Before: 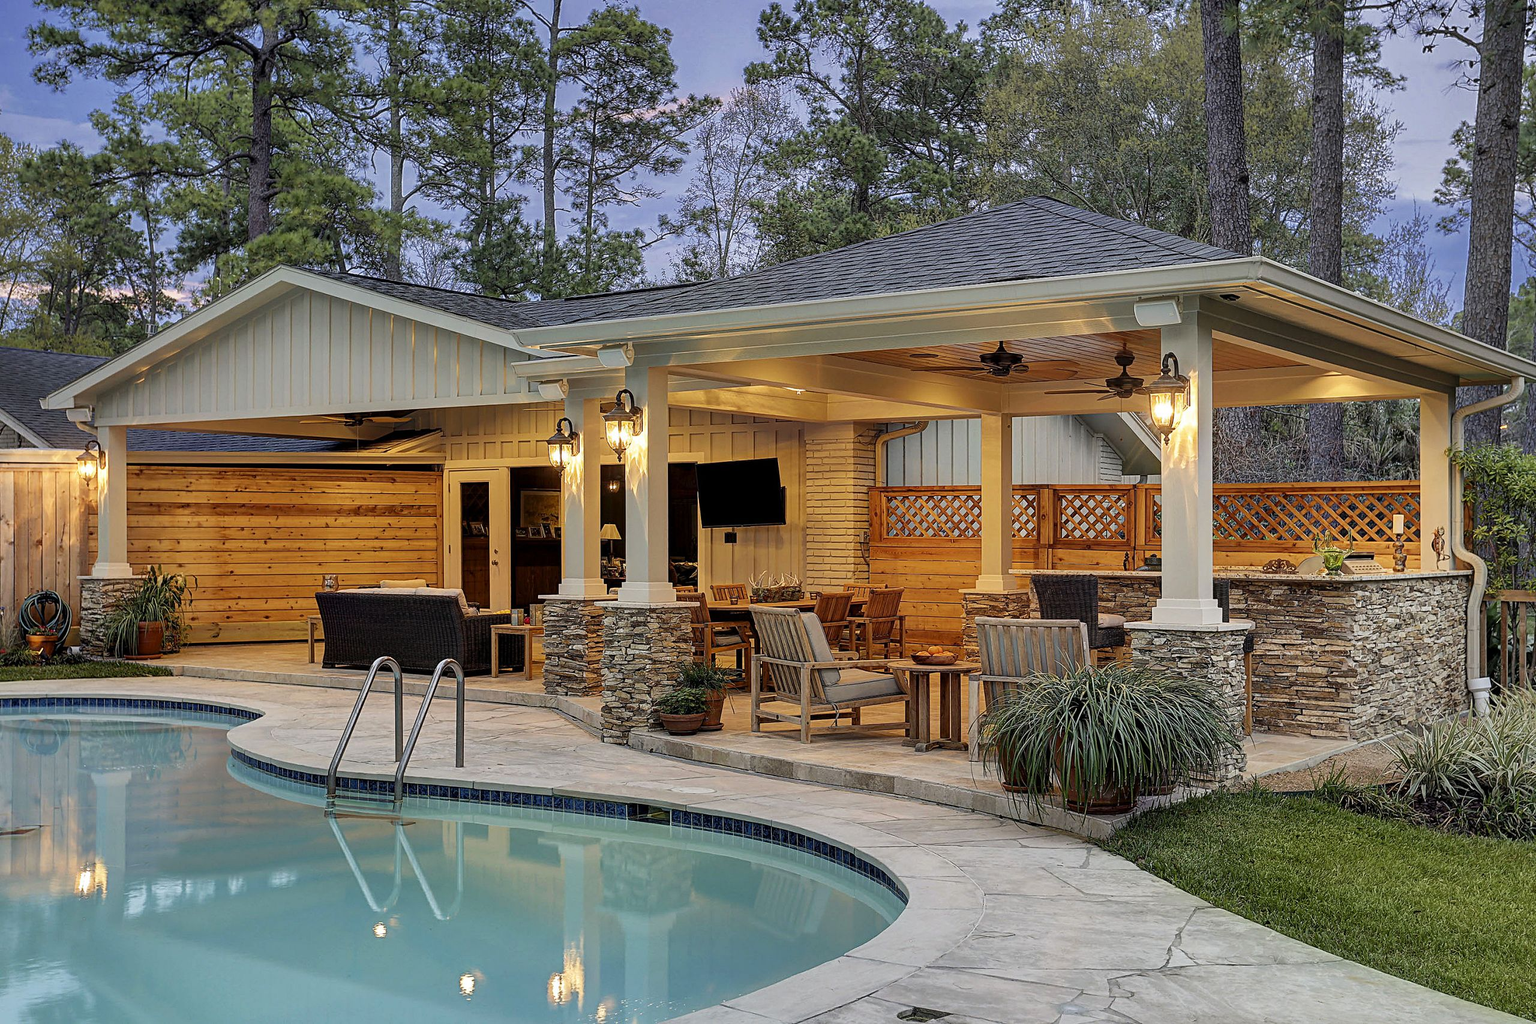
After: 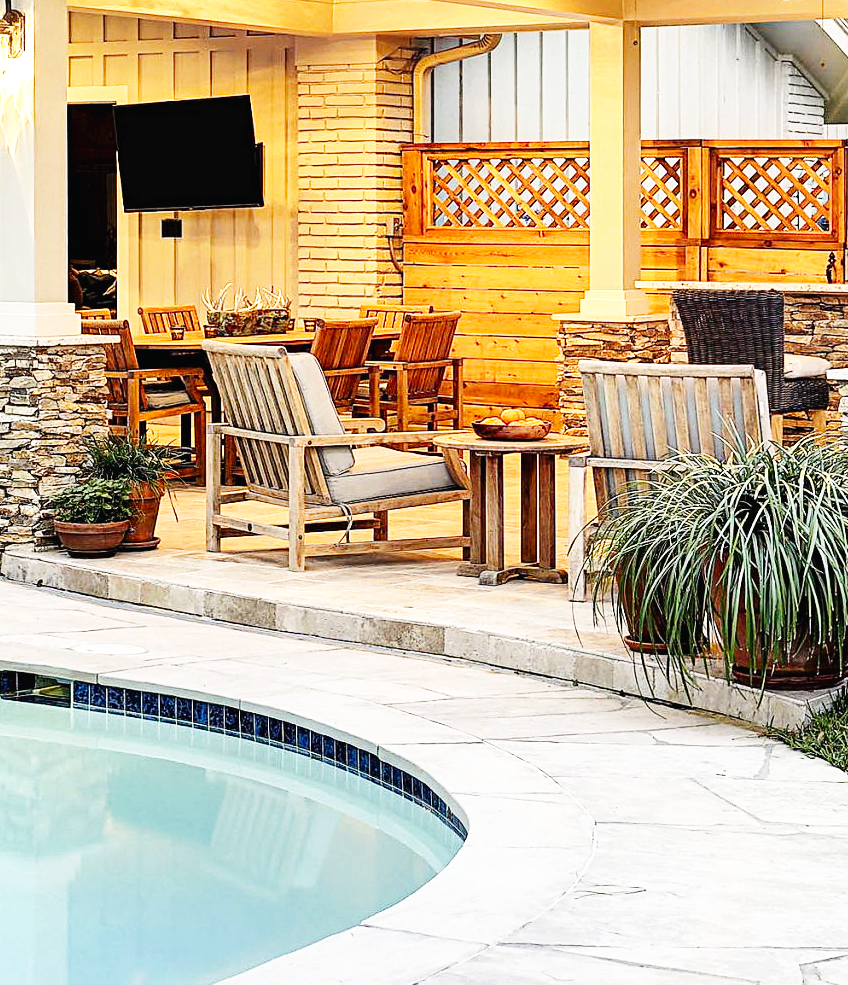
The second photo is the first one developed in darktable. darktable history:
exposure: black level correction 0, exposure 0.5 EV, compensate exposure bias true, compensate highlight preservation false
base curve: curves: ch0 [(0, 0.003) (0.001, 0.002) (0.006, 0.004) (0.02, 0.022) (0.048, 0.086) (0.094, 0.234) (0.162, 0.431) (0.258, 0.629) (0.385, 0.8) (0.548, 0.918) (0.751, 0.988) (1, 1)], preserve colors none
crop: left 40.878%, top 39.176%, right 25.993%, bottom 3.081%
